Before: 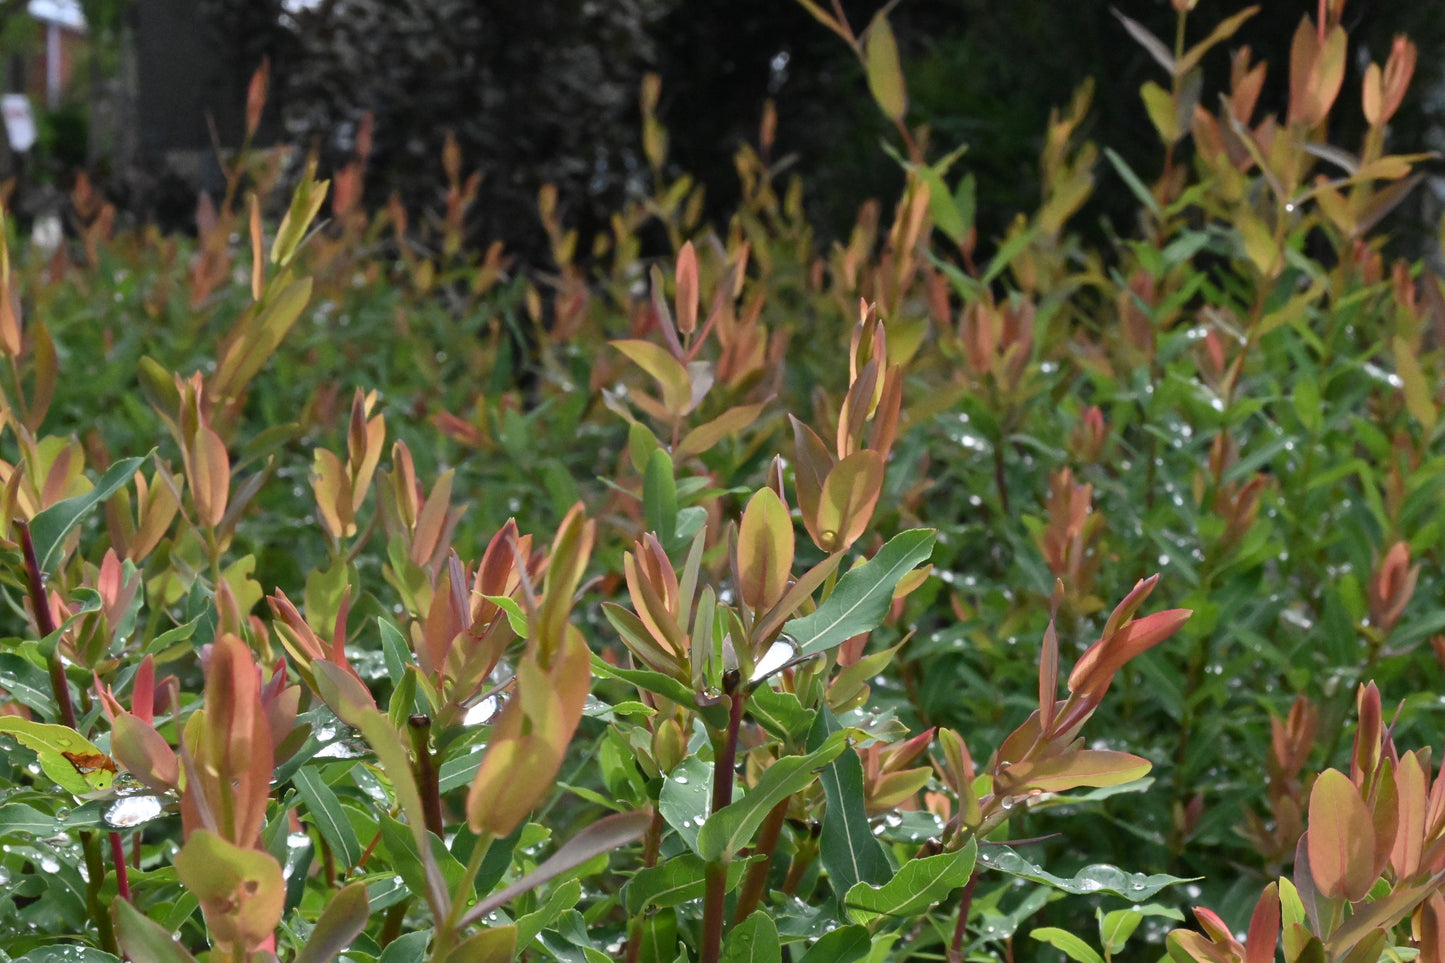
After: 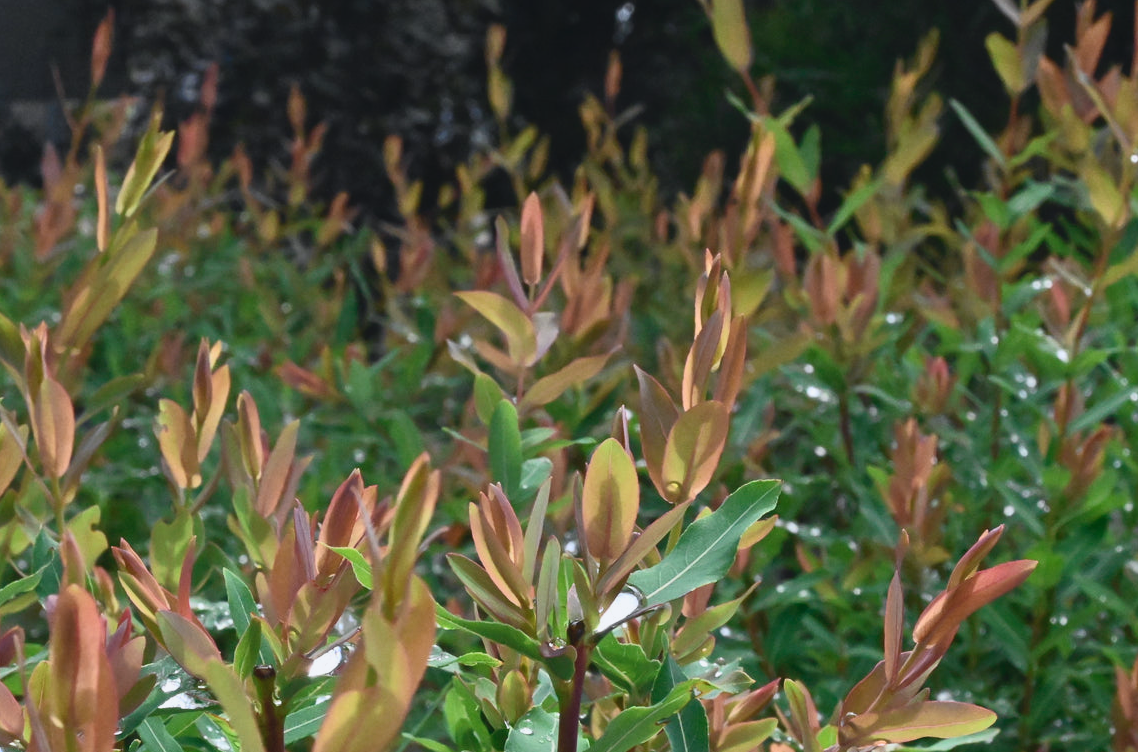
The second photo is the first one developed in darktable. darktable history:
tone curve: curves: ch0 [(0, 0.045) (0.155, 0.169) (0.46, 0.466) (0.751, 0.788) (1, 0.961)]; ch1 [(0, 0) (0.43, 0.408) (0.472, 0.469) (0.505, 0.503) (0.553, 0.555) (0.592, 0.581) (1, 1)]; ch2 [(0, 0) (0.505, 0.495) (0.579, 0.569) (1, 1)], color space Lab, independent channels, preserve colors none
crop and rotate: left 10.77%, top 5.1%, right 10.41%, bottom 16.76%
